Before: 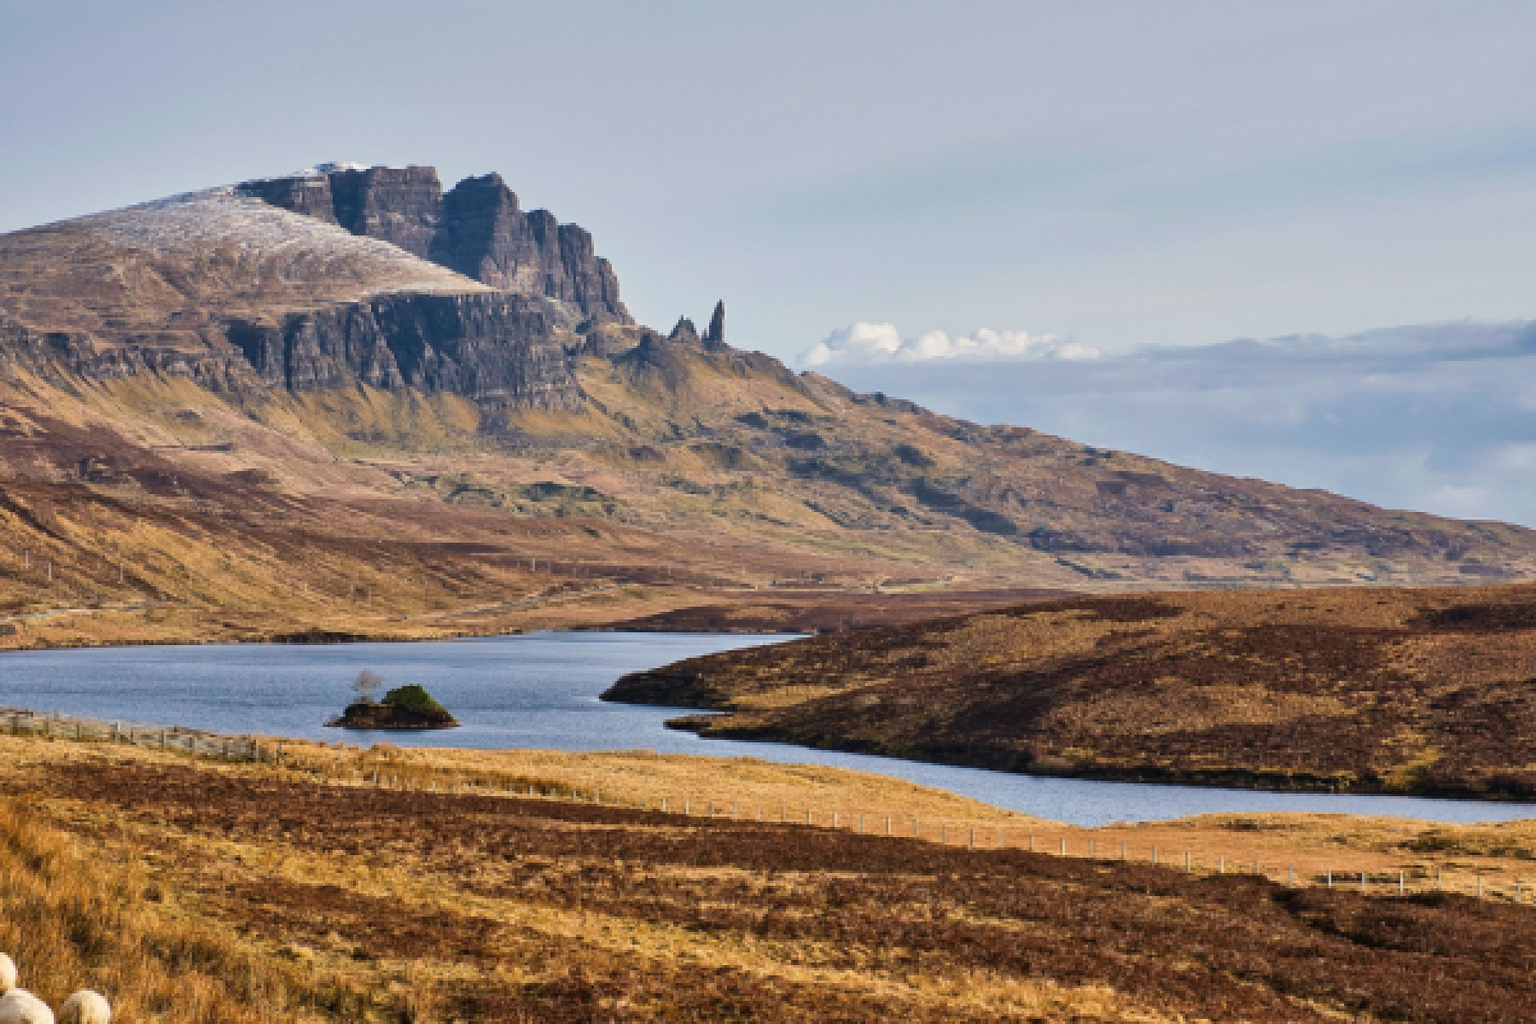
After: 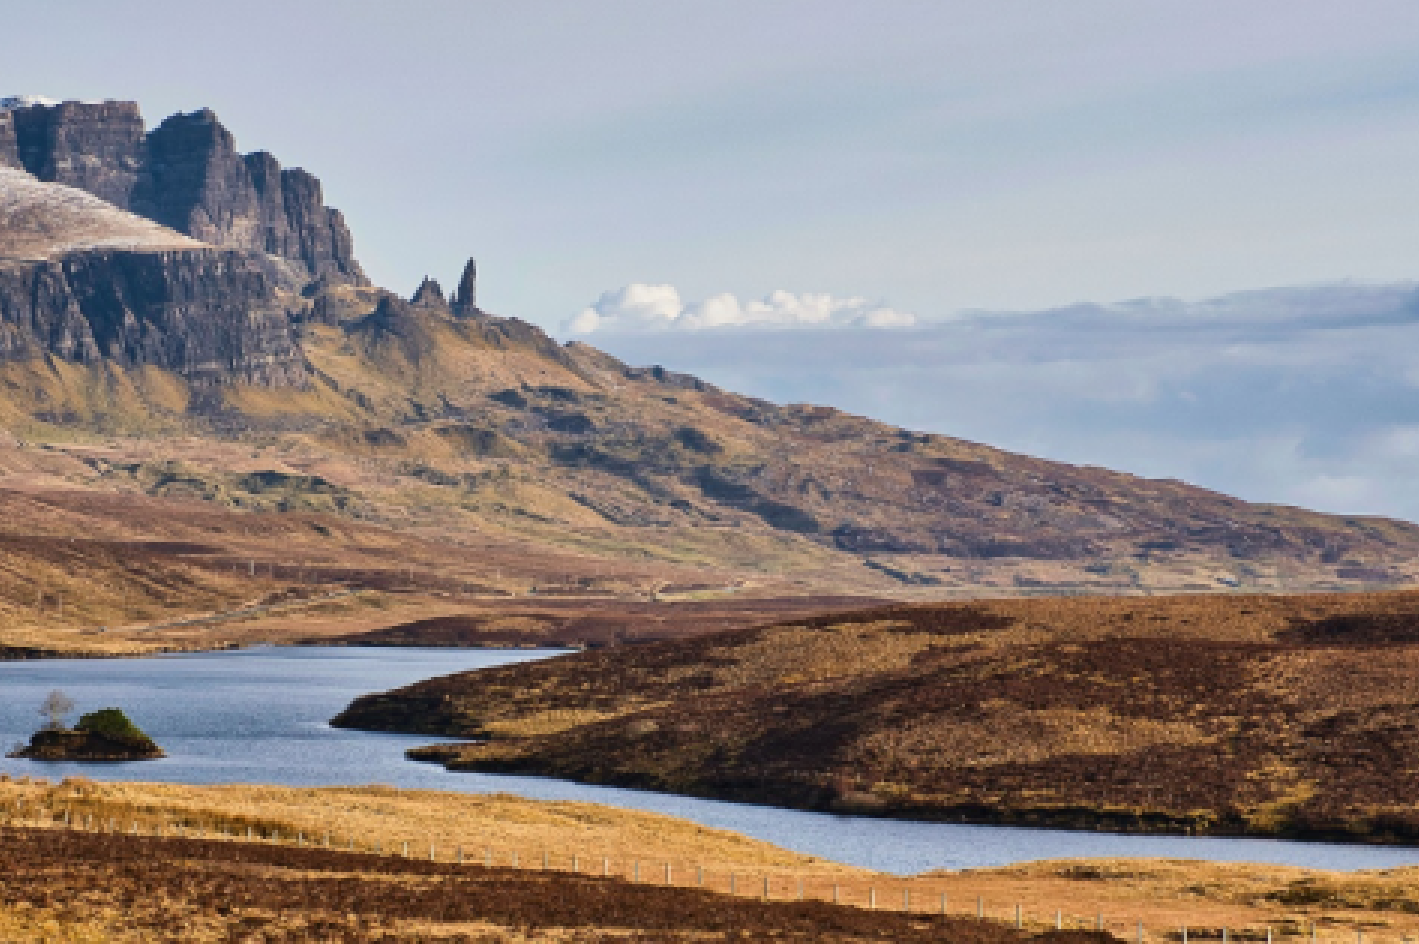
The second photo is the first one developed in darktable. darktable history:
contrast brightness saturation: contrast 0.08, saturation 0.02
crop and rotate: left 20.74%, top 7.912%, right 0.375%, bottom 13.378%
